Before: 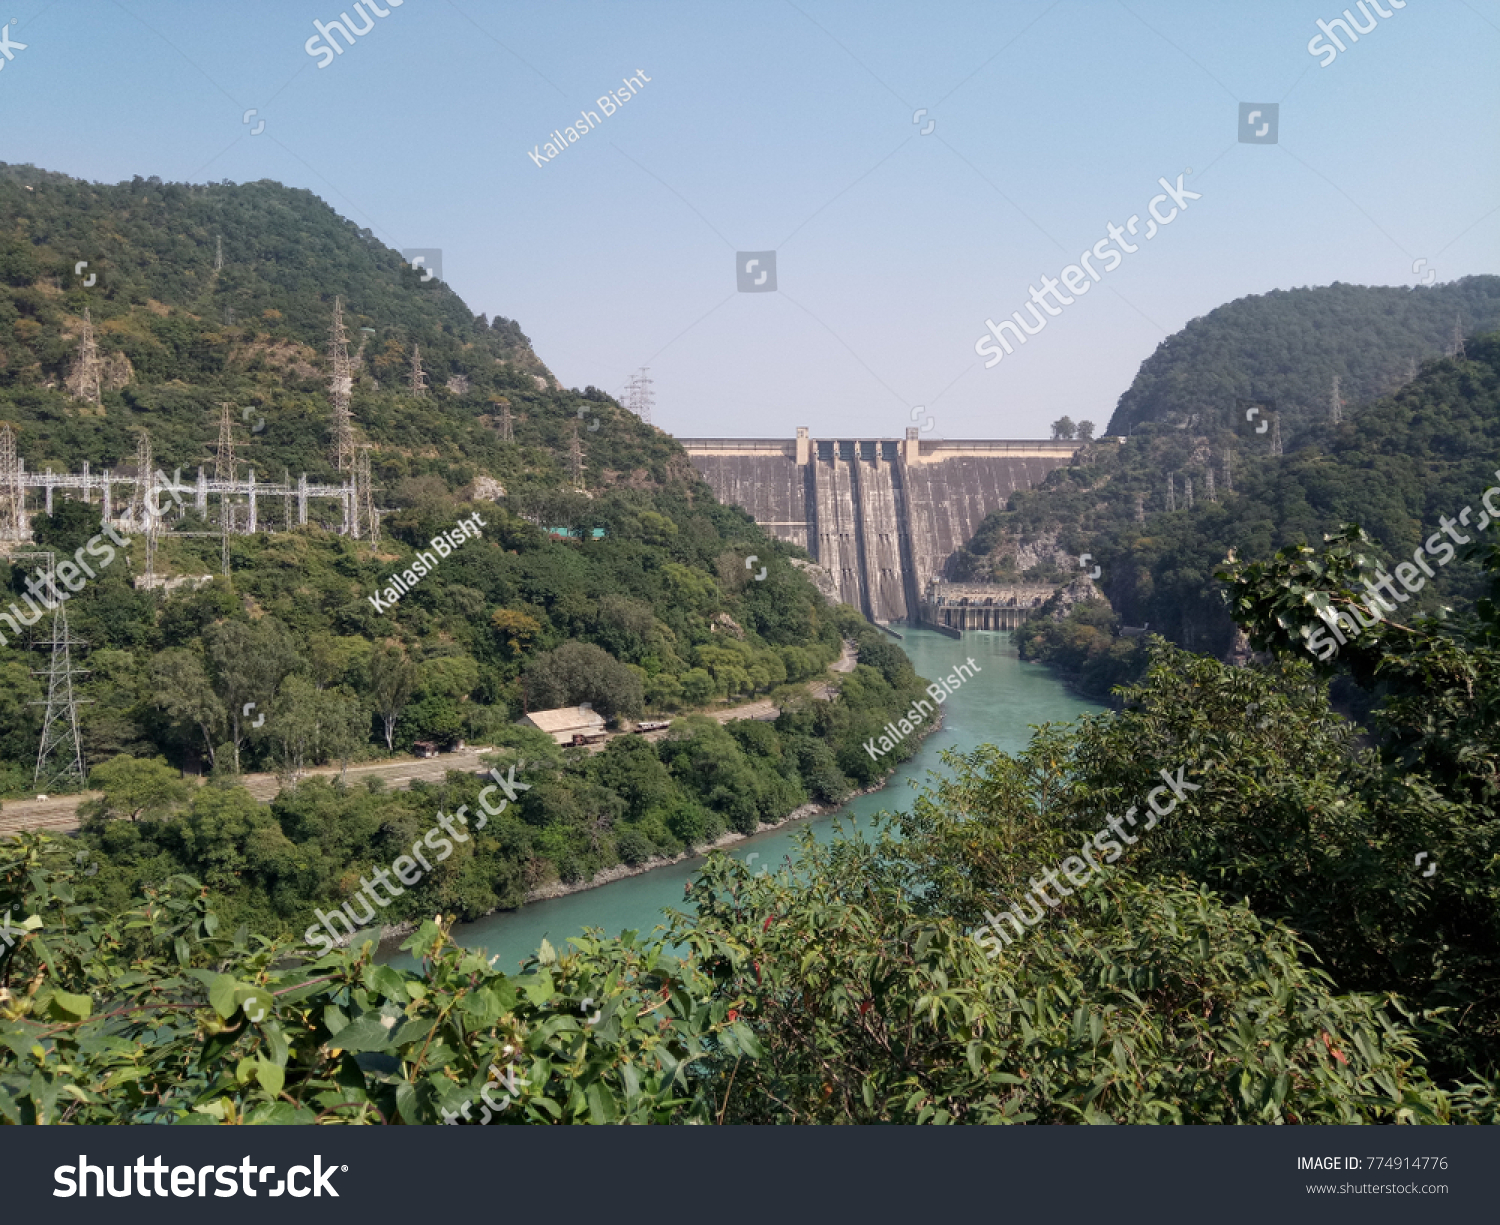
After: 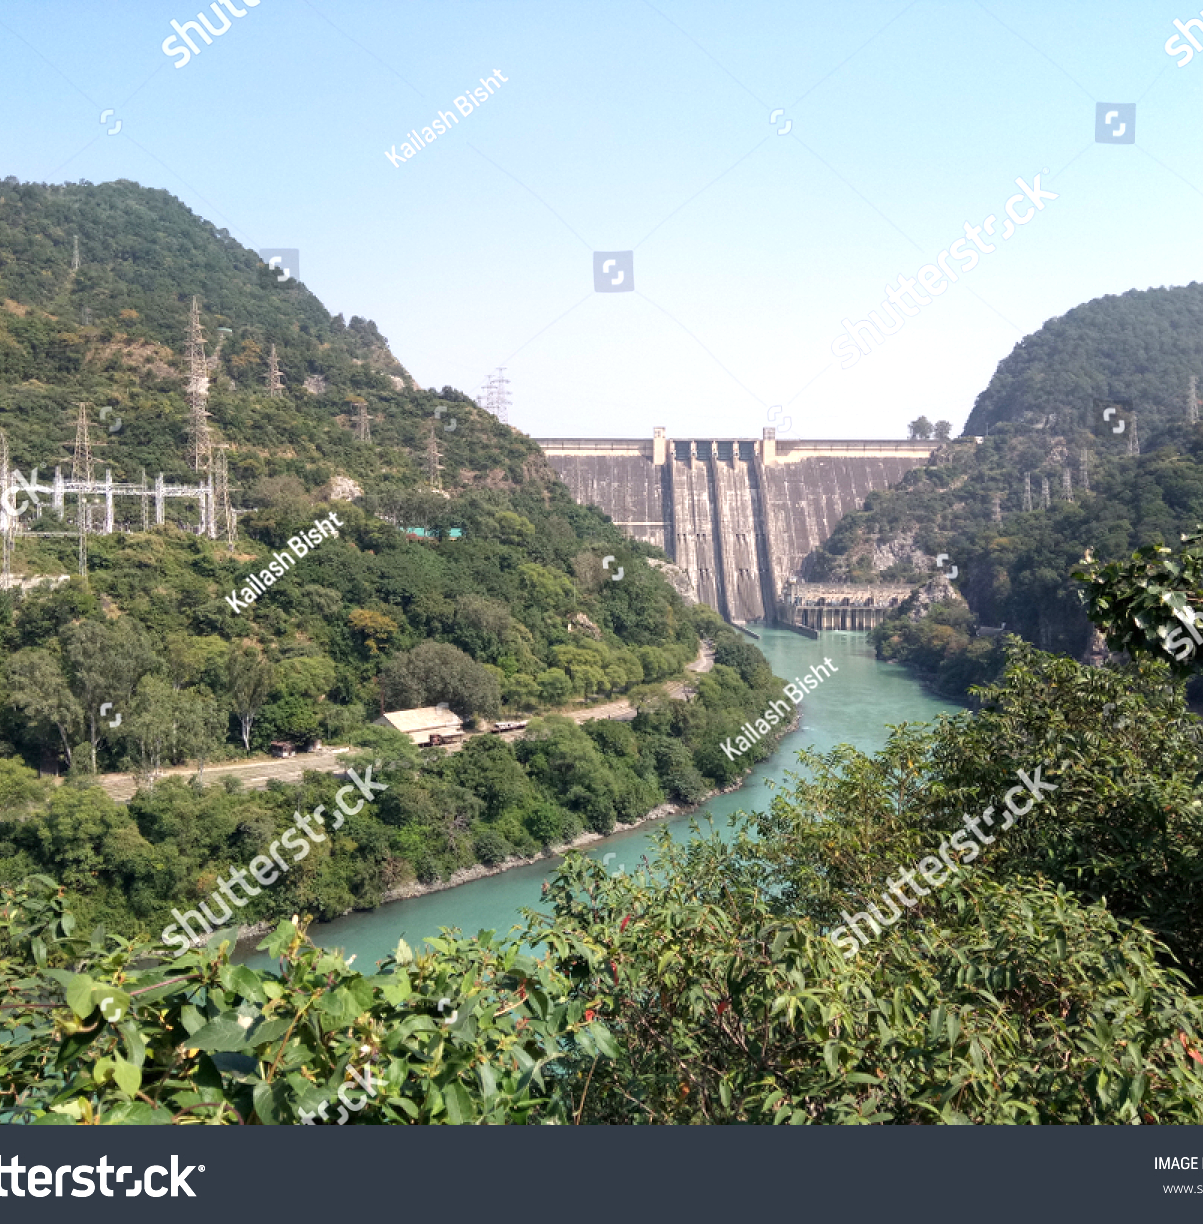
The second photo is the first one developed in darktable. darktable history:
exposure: exposure 0.648 EV, compensate highlight preservation false
crop and rotate: left 9.597%, right 10.195%
